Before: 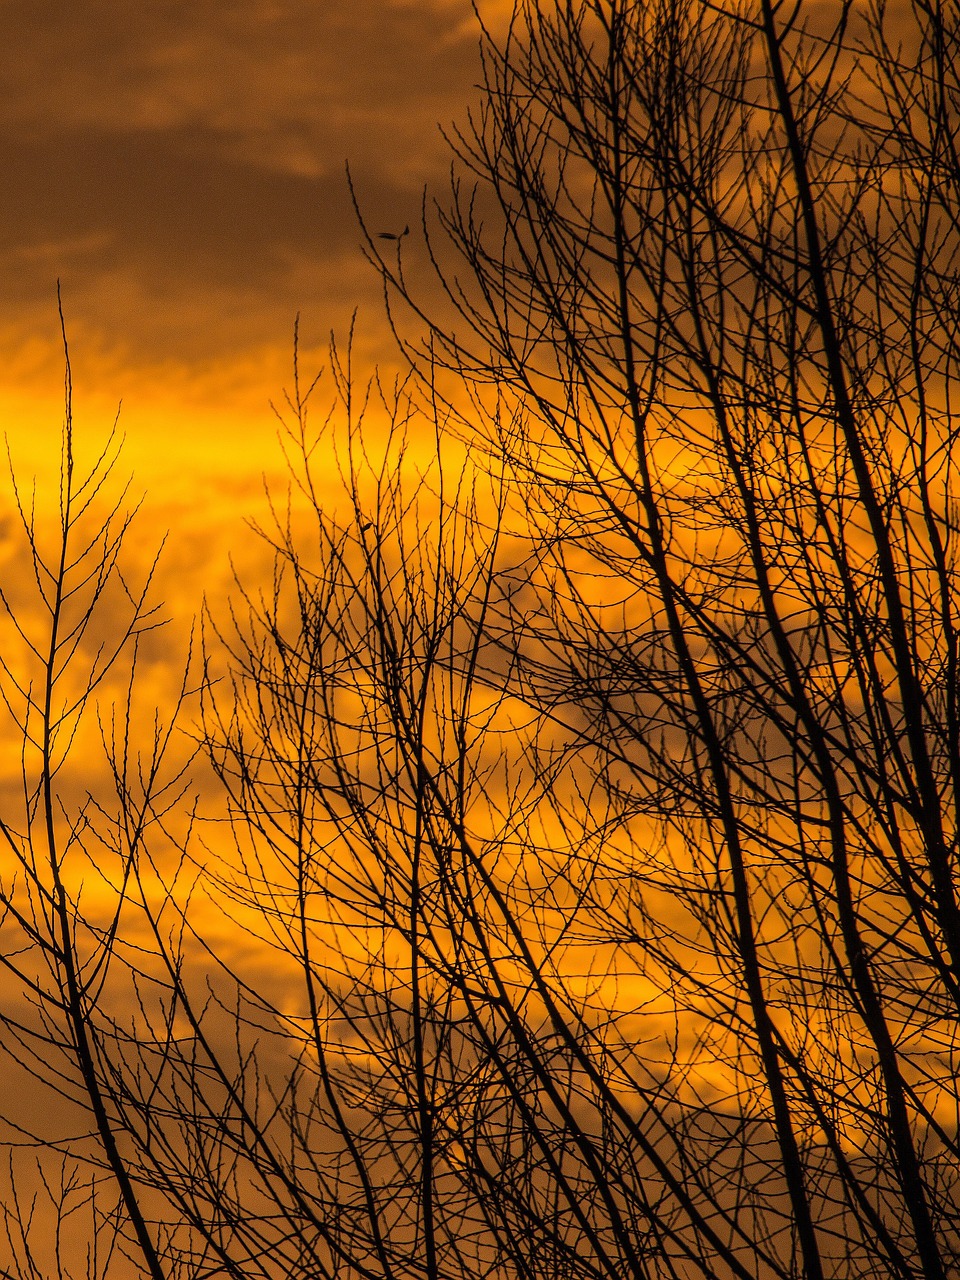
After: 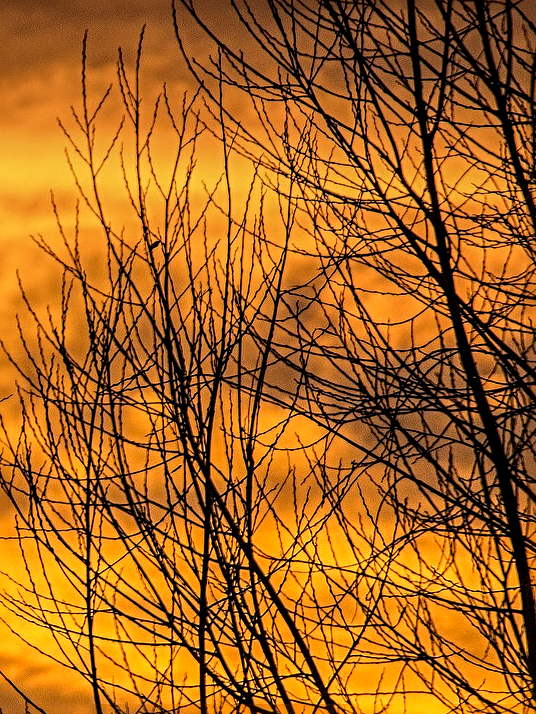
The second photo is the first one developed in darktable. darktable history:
local contrast: highlights 20%, detail 150%
exposure: black level correction 0.001, exposure 0.5 EV, compensate exposure bias true, compensate highlight preservation false
crop and rotate: left 22.13%, top 22.054%, right 22.026%, bottom 22.102%
graduated density: hue 238.83°, saturation 50%
sharpen: radius 4
